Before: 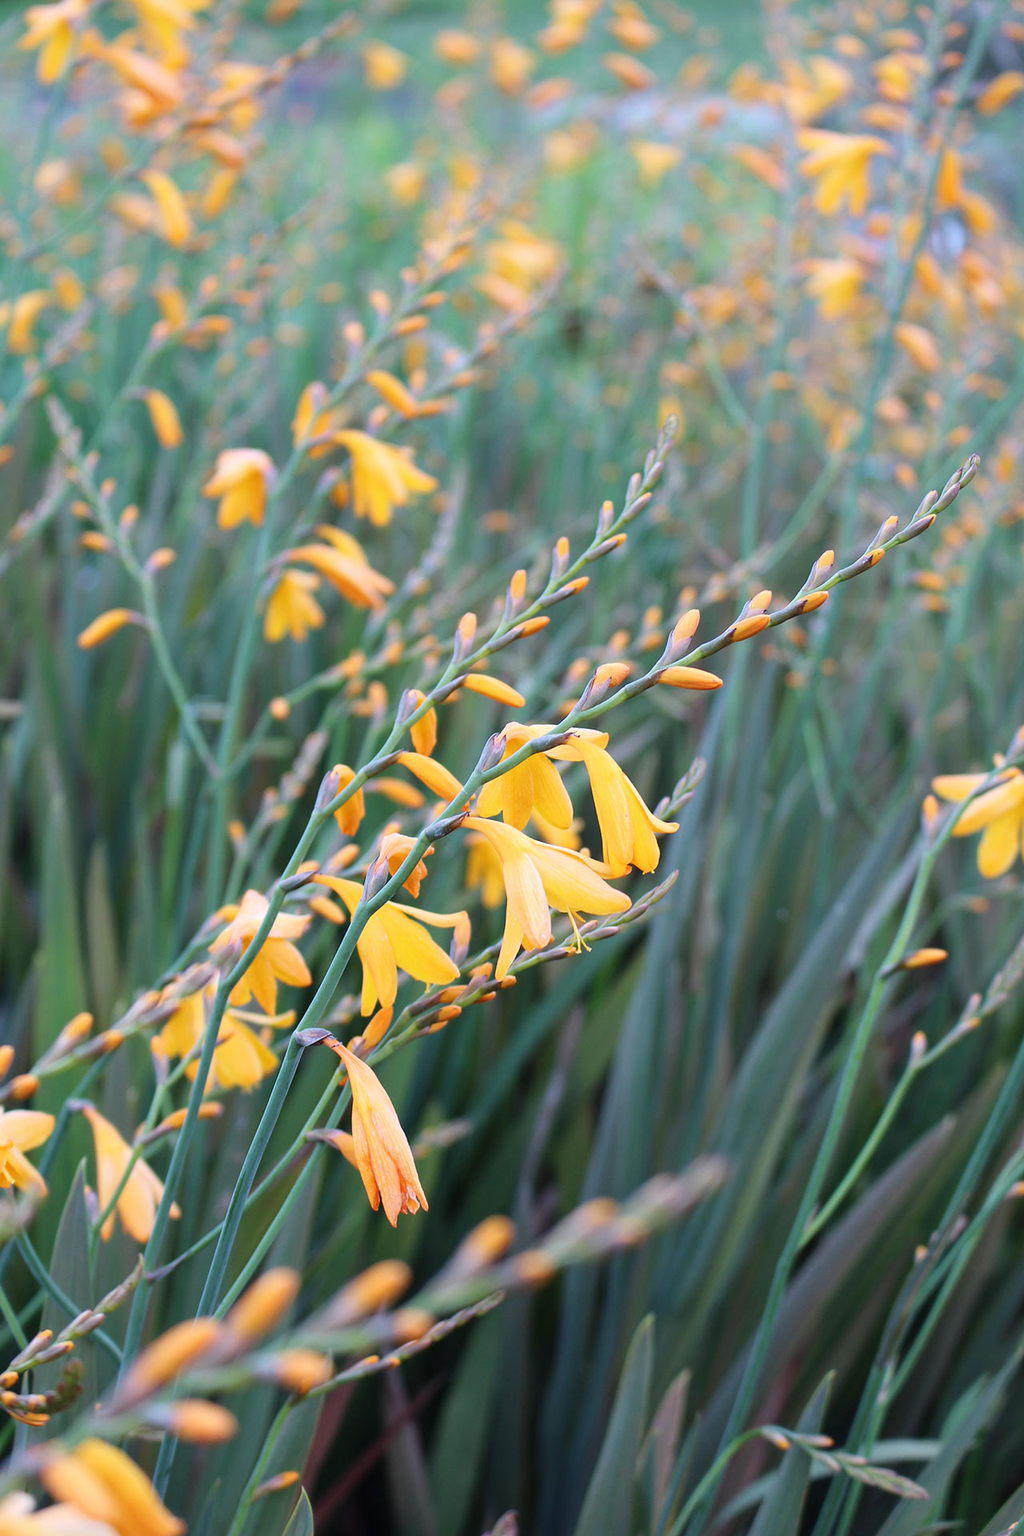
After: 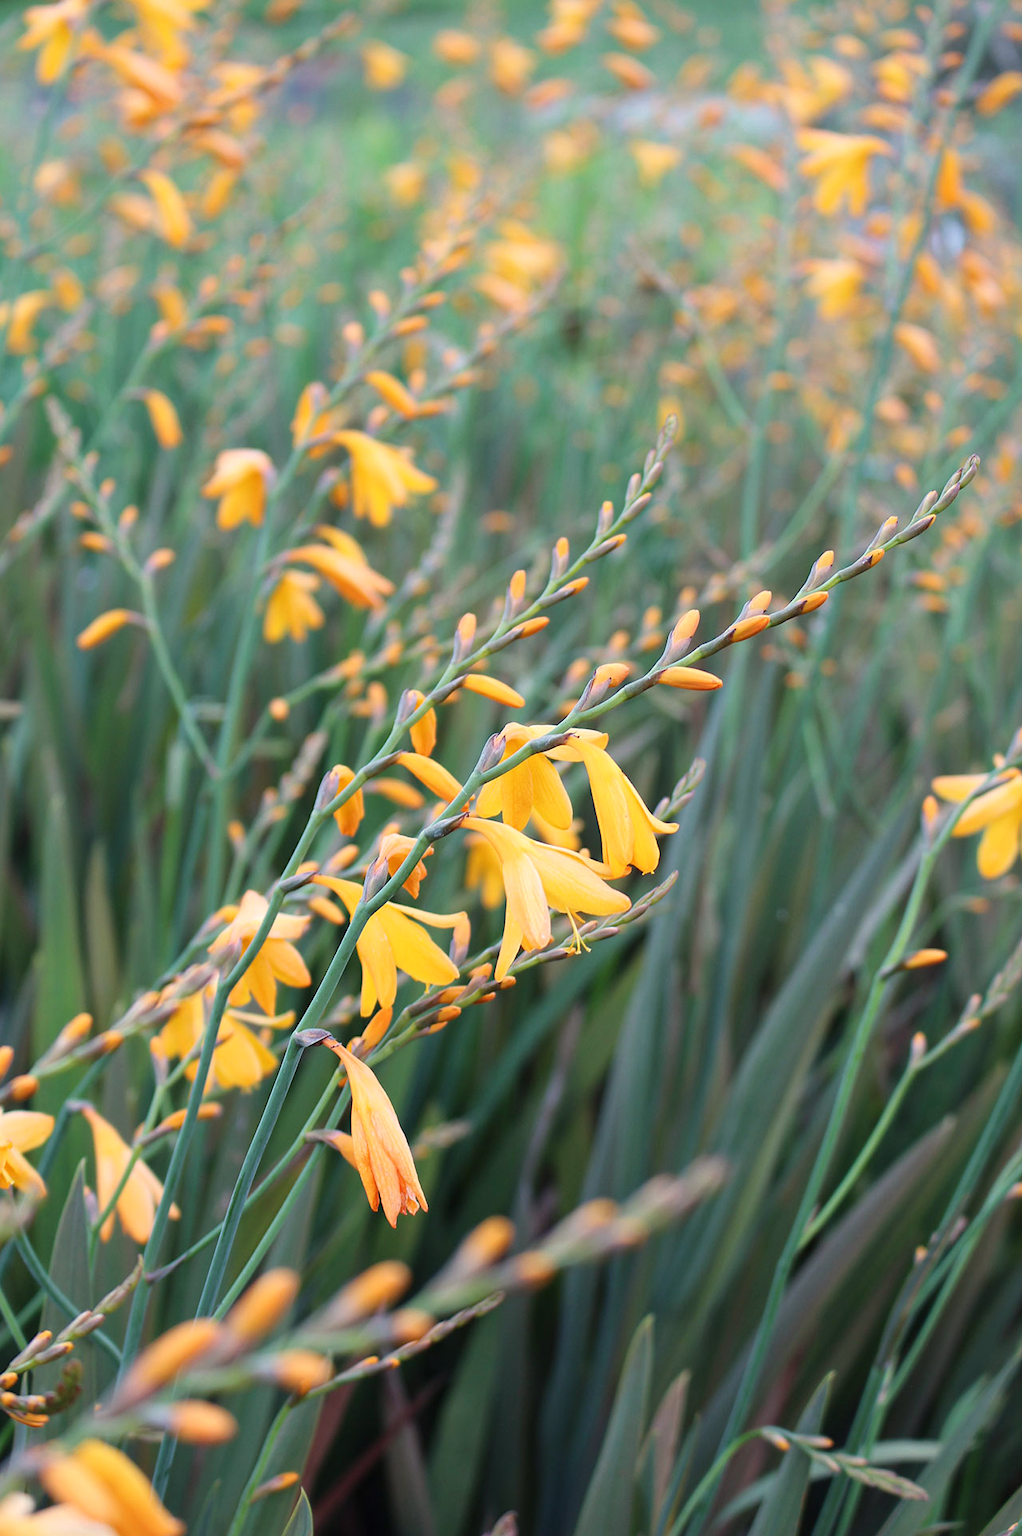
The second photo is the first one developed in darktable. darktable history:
crop and rotate: left 0.126%
white balance: red 1.029, blue 0.92
